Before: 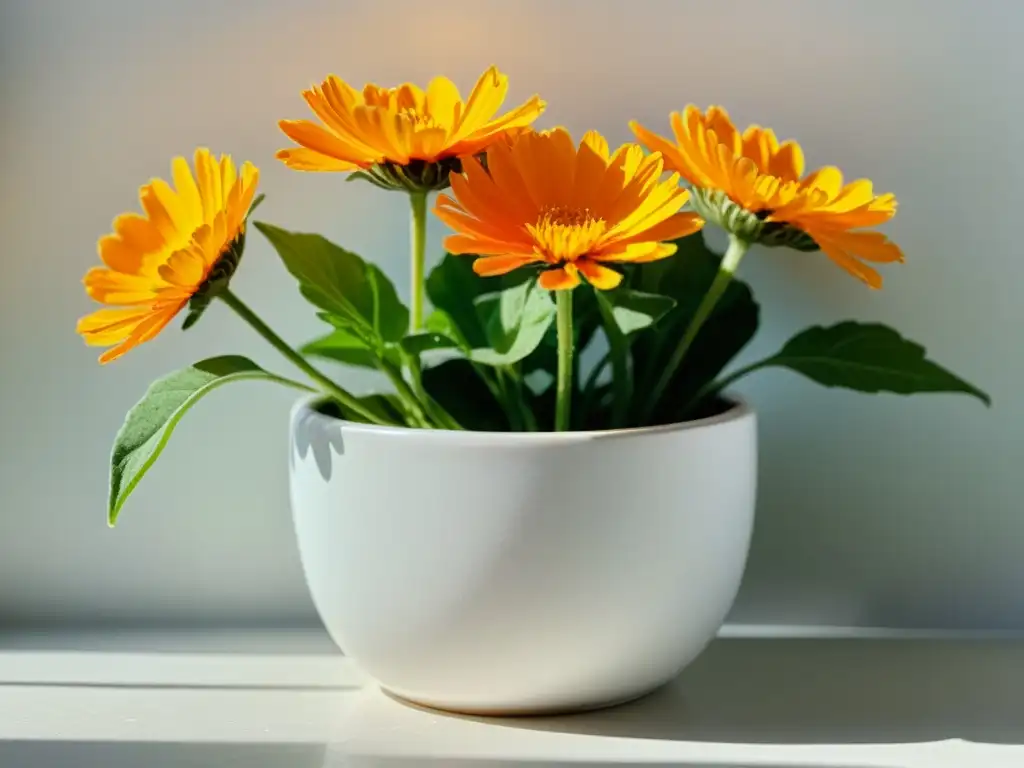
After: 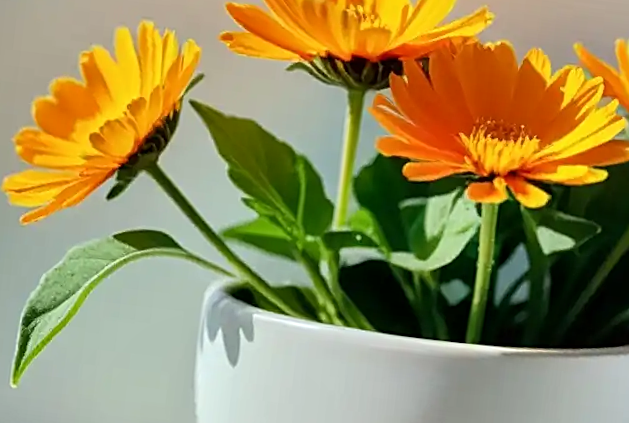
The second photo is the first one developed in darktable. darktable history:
crop and rotate: angle -6.57°, left 2.139%, top 6.698%, right 27.395%, bottom 30.069%
sharpen: on, module defaults
local contrast: mode bilateral grid, contrast 20, coarseness 49, detail 119%, midtone range 0.2
